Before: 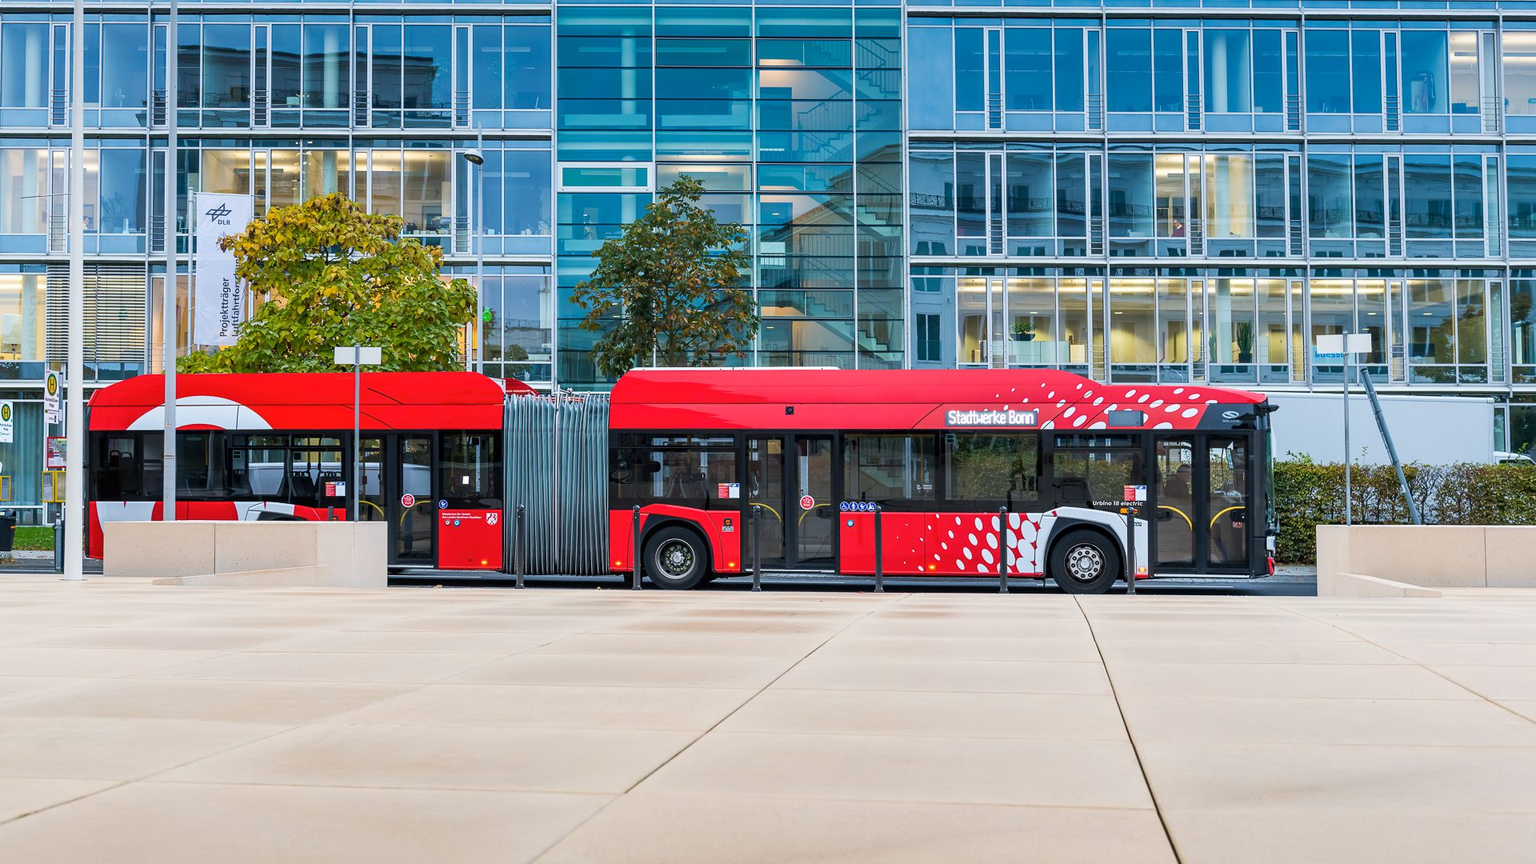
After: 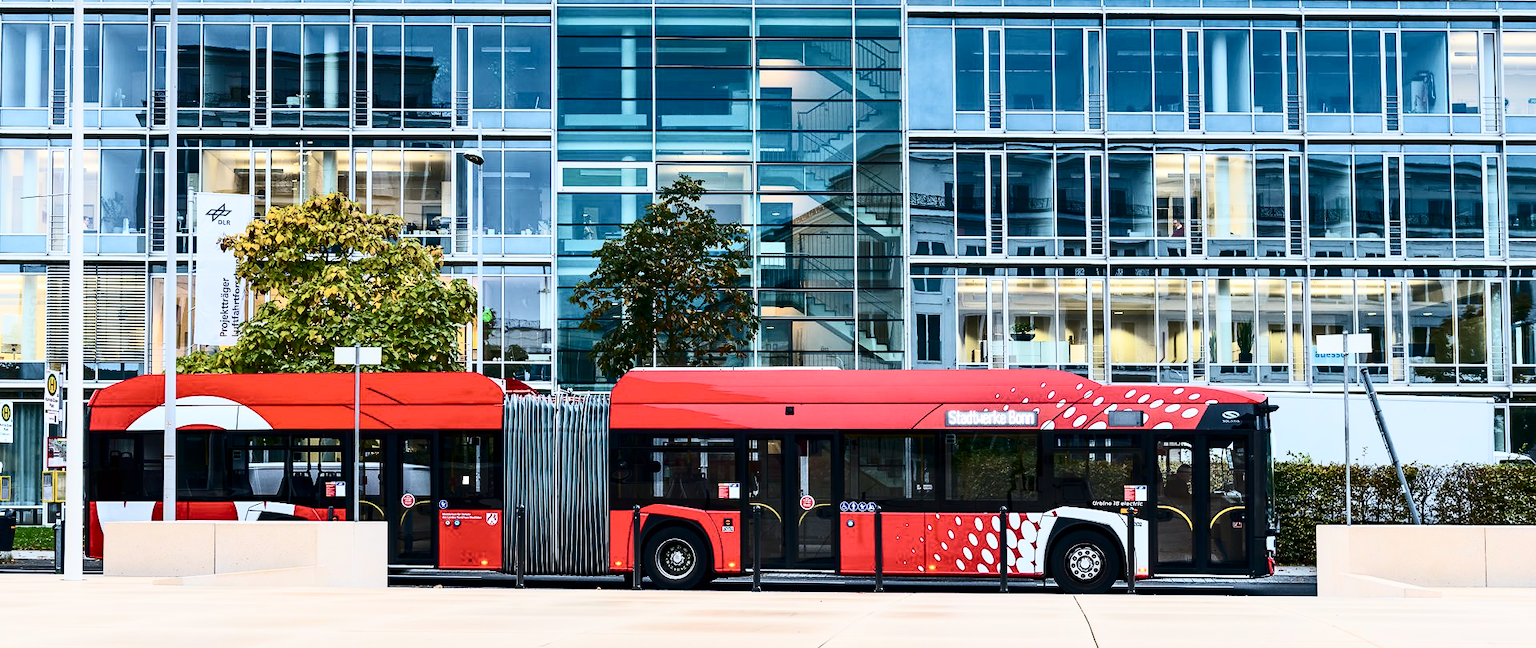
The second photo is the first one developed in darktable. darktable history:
crop: bottom 24.967%
contrast brightness saturation: contrast 0.5, saturation -0.1
